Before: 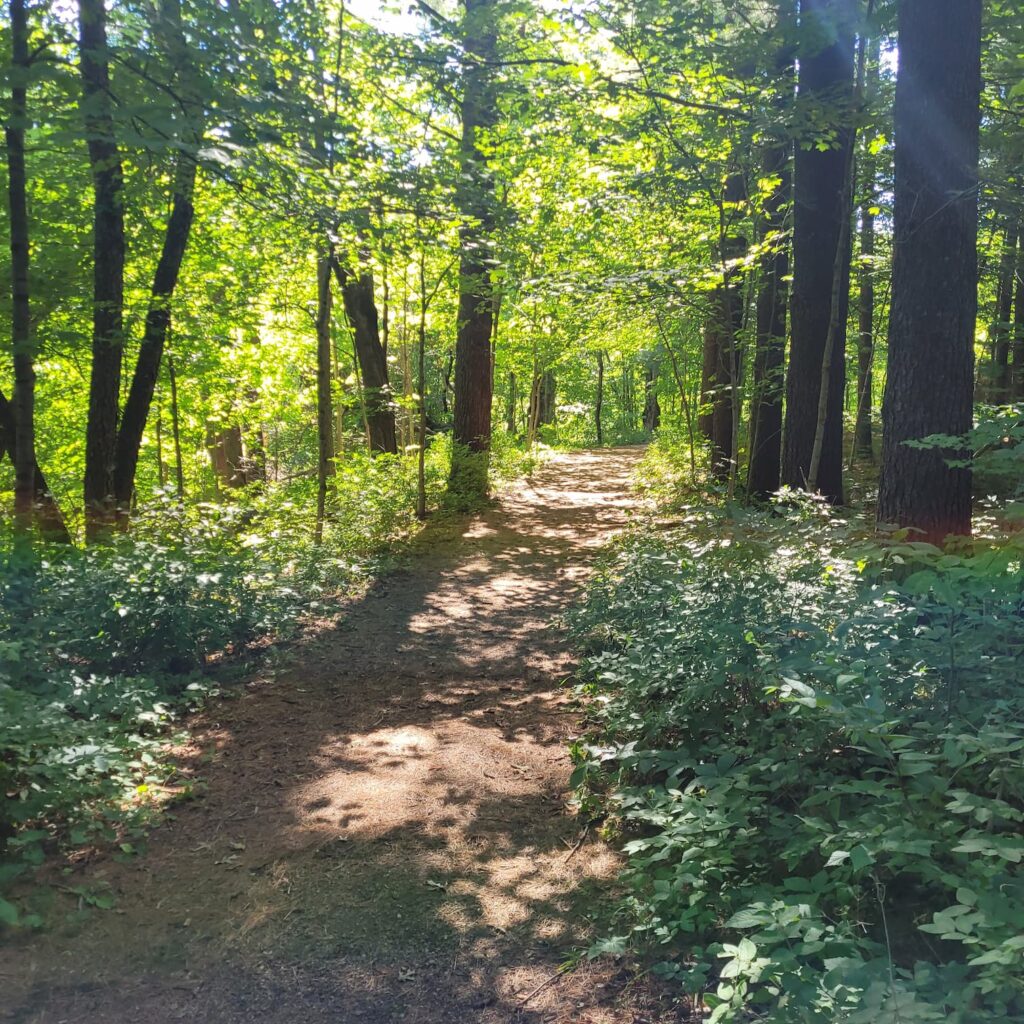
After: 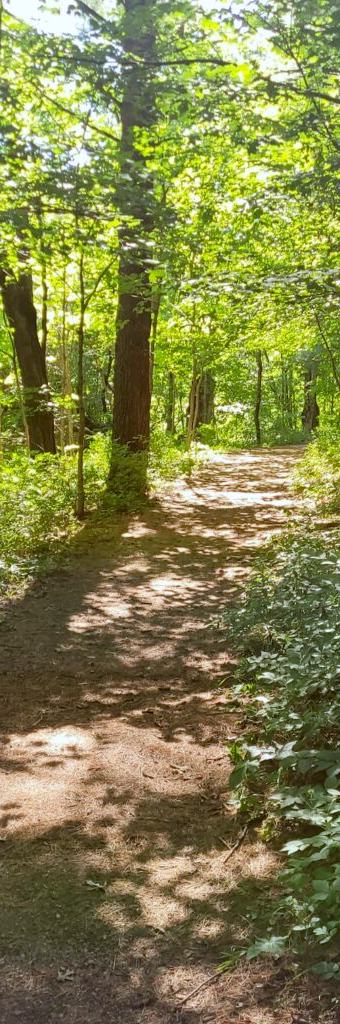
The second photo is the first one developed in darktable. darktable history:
crop: left 33.36%, right 33.36%
base curve: curves: ch0 [(0, 0) (0.297, 0.298) (1, 1)], preserve colors none
color correction: highlights a* -0.482, highlights b* 0.161, shadows a* 4.66, shadows b* 20.72
white balance: red 0.967, blue 1.049
